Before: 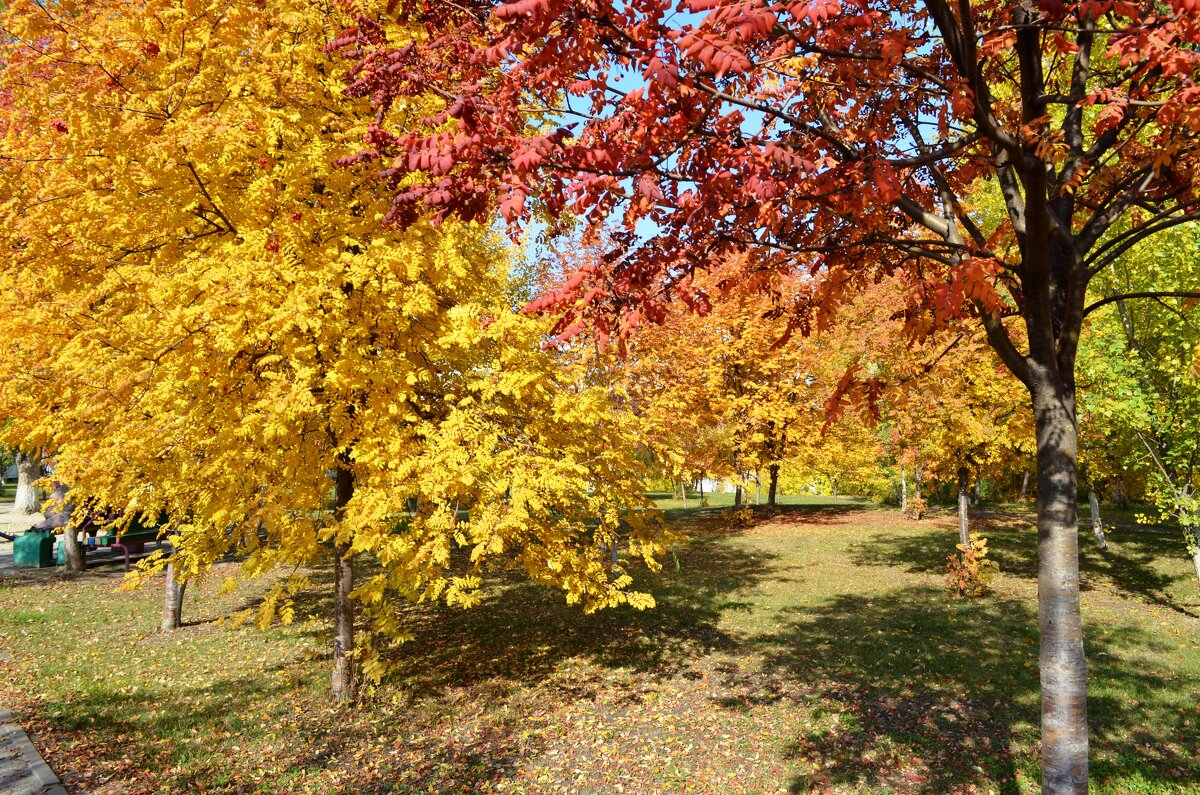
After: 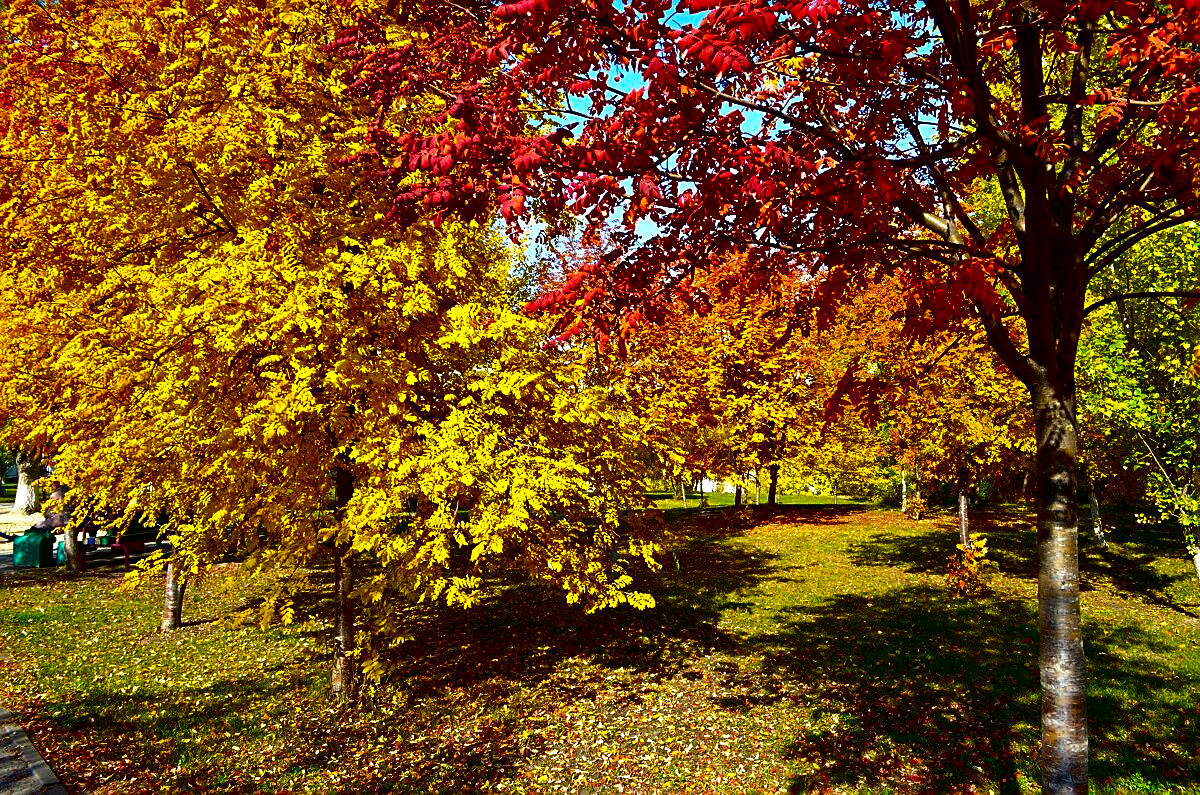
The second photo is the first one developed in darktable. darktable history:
color balance rgb: perceptual saturation grading › global saturation 31.1%, perceptual brilliance grading › highlights 9.362%, perceptual brilliance grading › mid-tones 5.564%, global vibrance 20%
sharpen: on, module defaults
contrast brightness saturation: contrast 0.089, brightness -0.573, saturation 0.17
